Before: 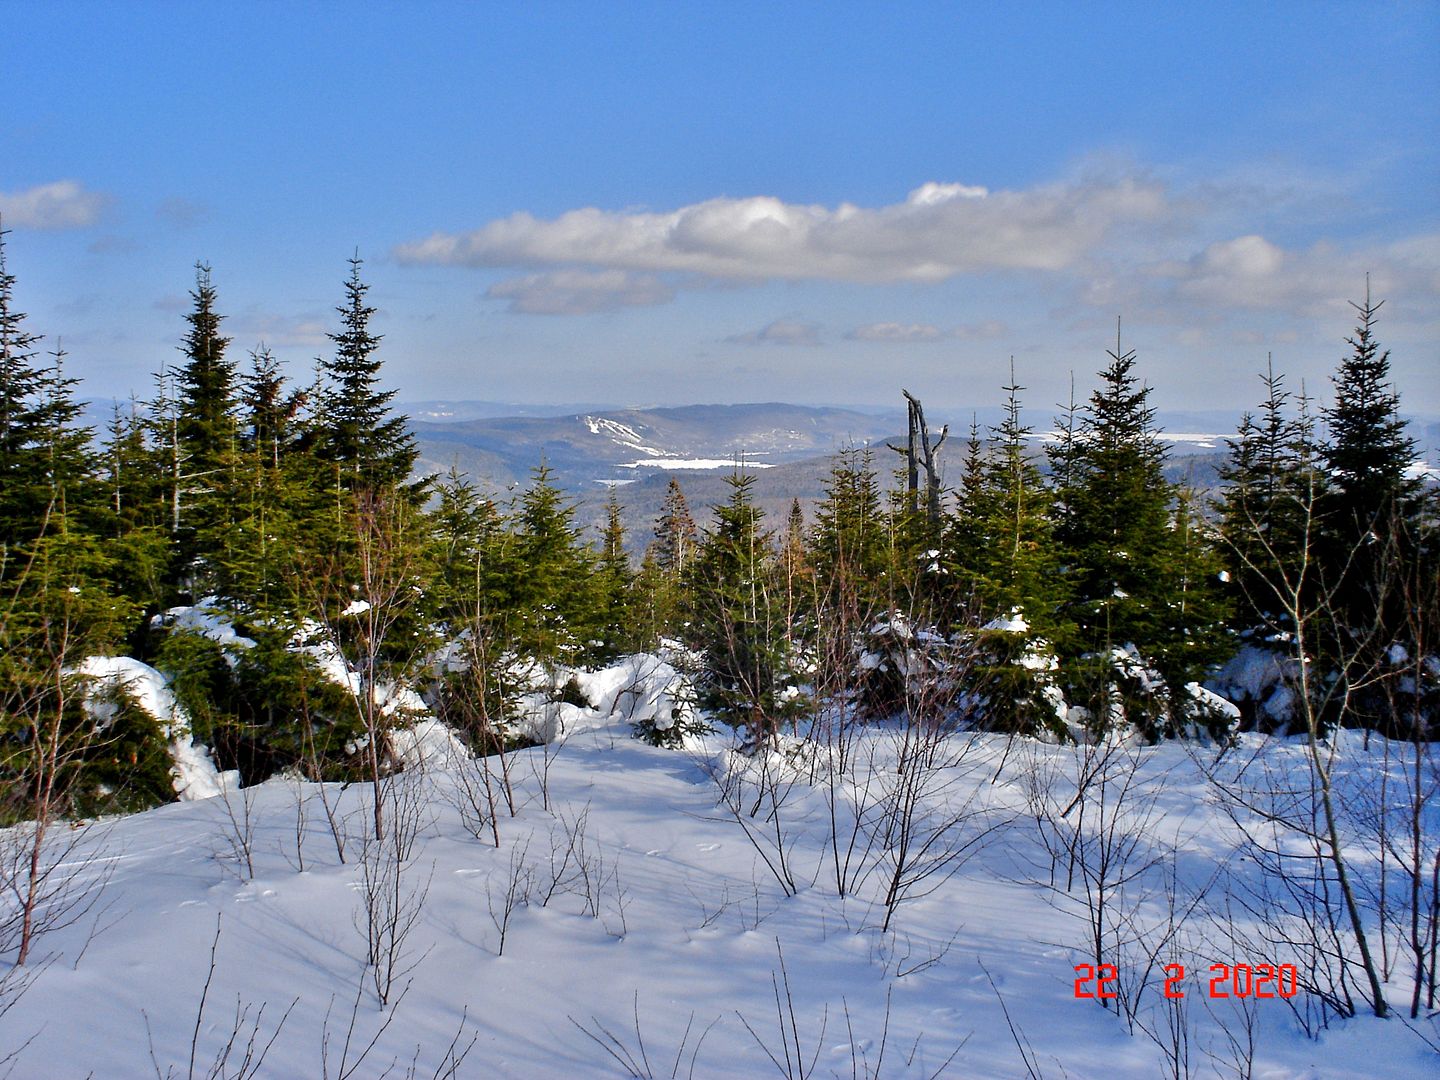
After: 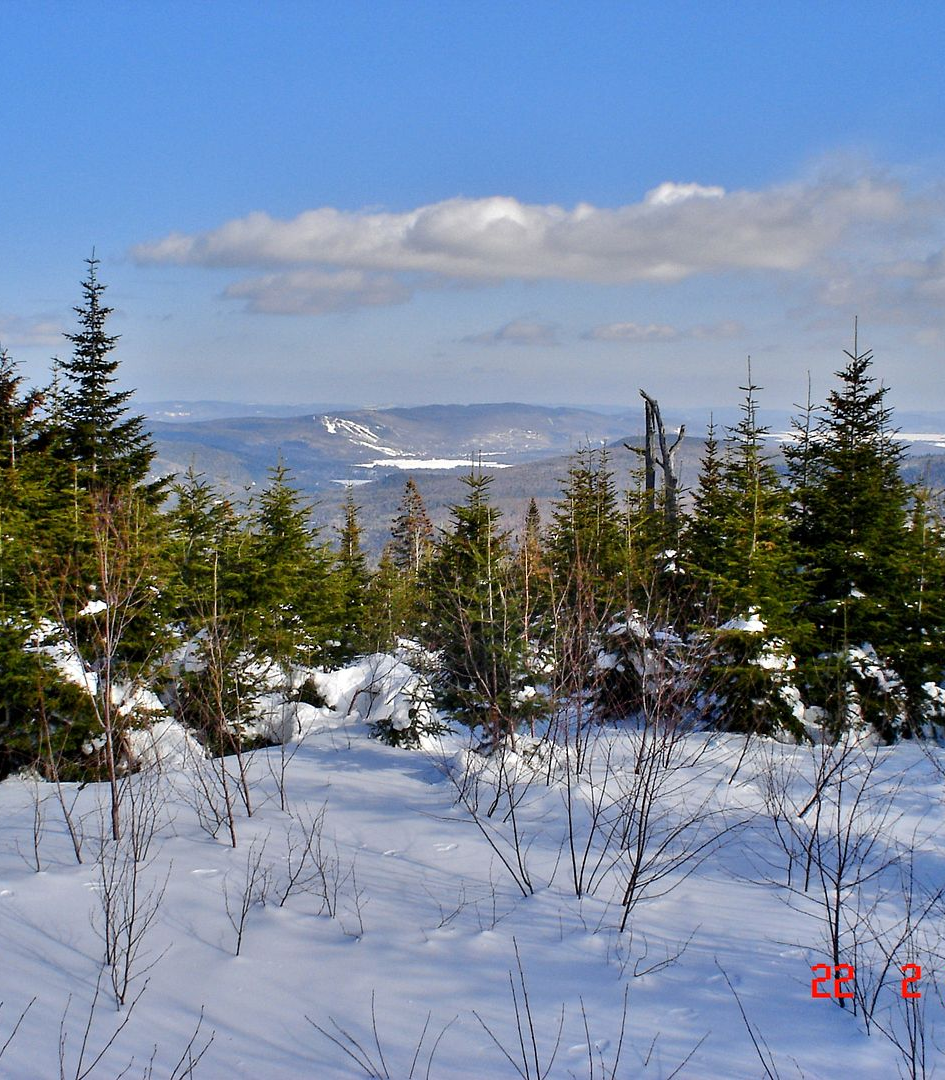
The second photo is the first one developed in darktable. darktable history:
crop and rotate: left 18.292%, right 16.014%
